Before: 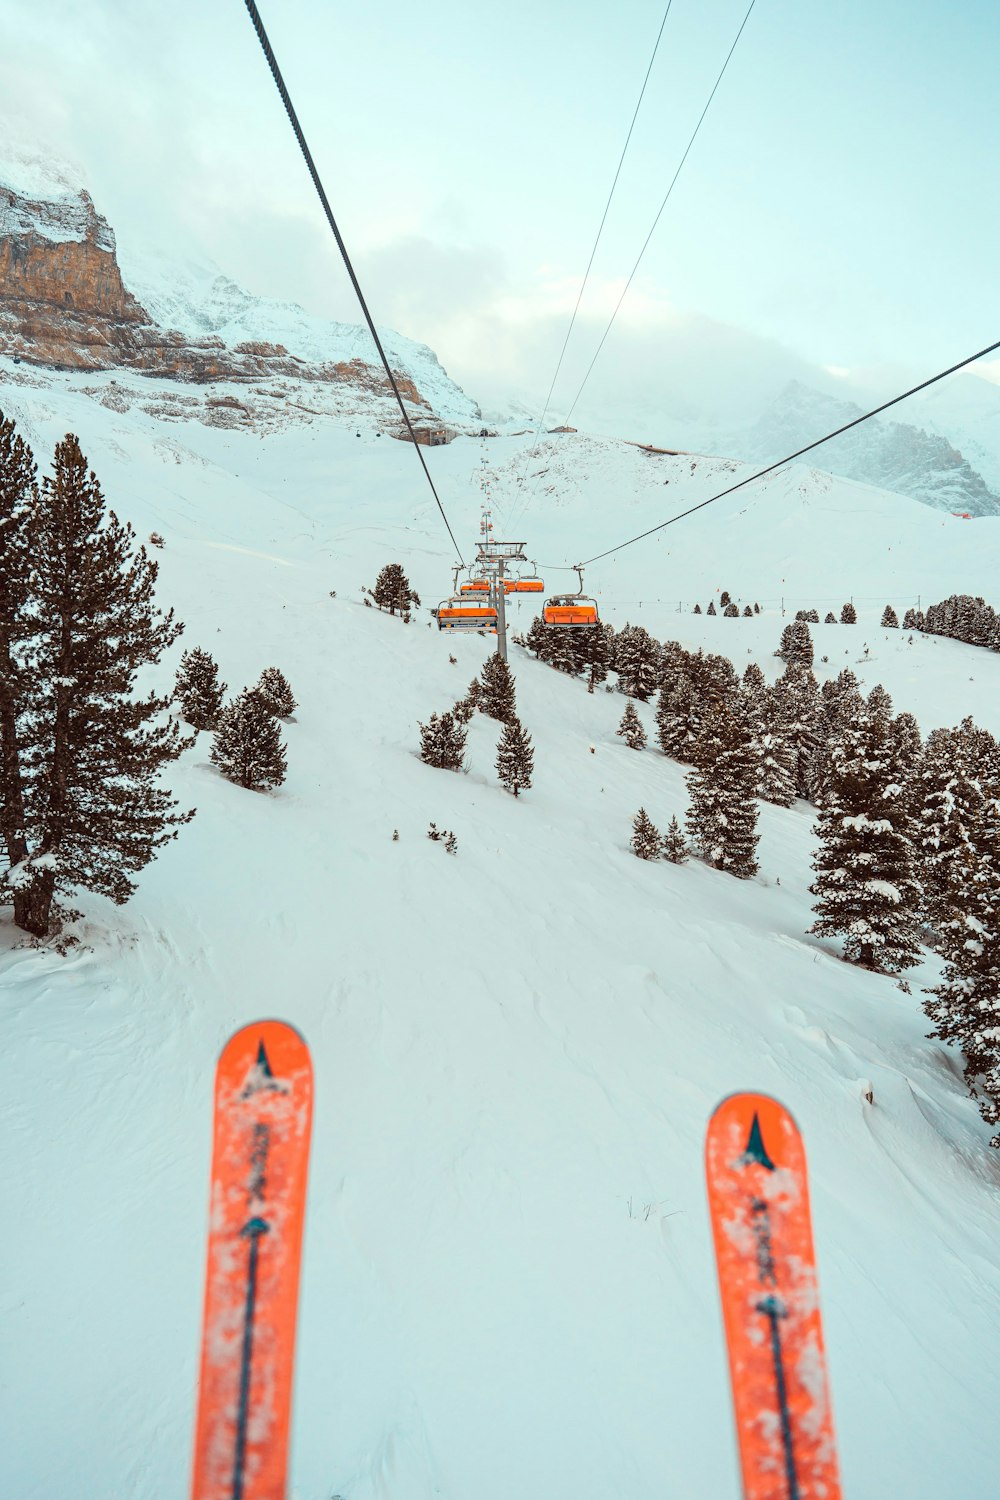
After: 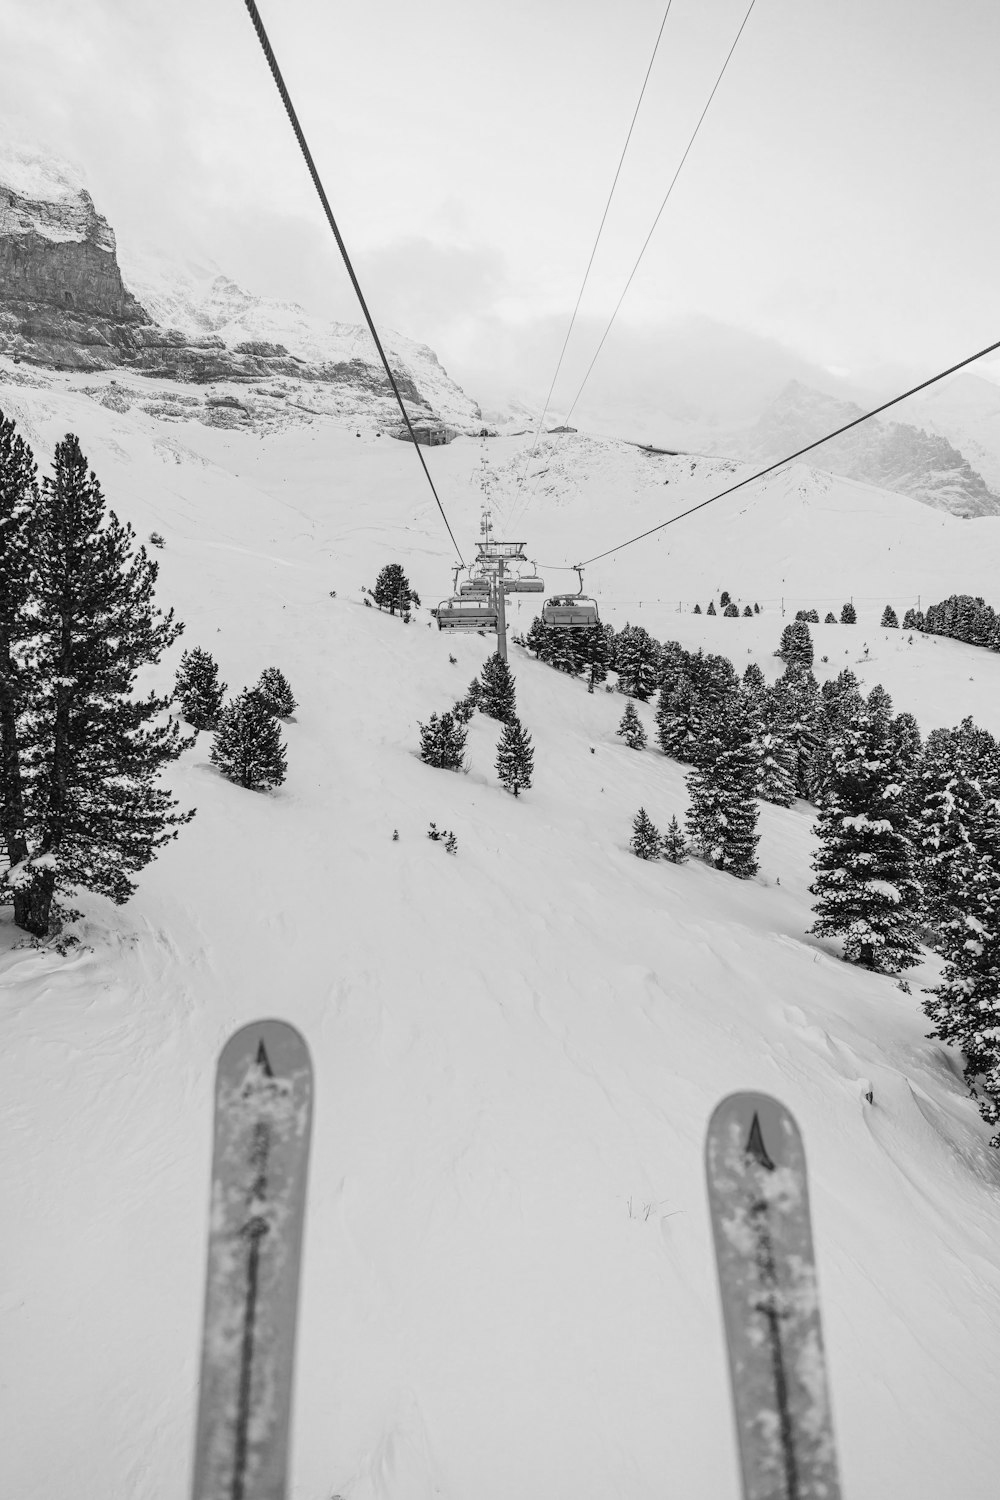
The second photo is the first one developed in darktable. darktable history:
color calibration: output gray [0.253, 0.26, 0.487, 0], illuminant same as pipeline (D50), adaptation XYZ, x 0.347, y 0.358, temperature 5015.52 K
